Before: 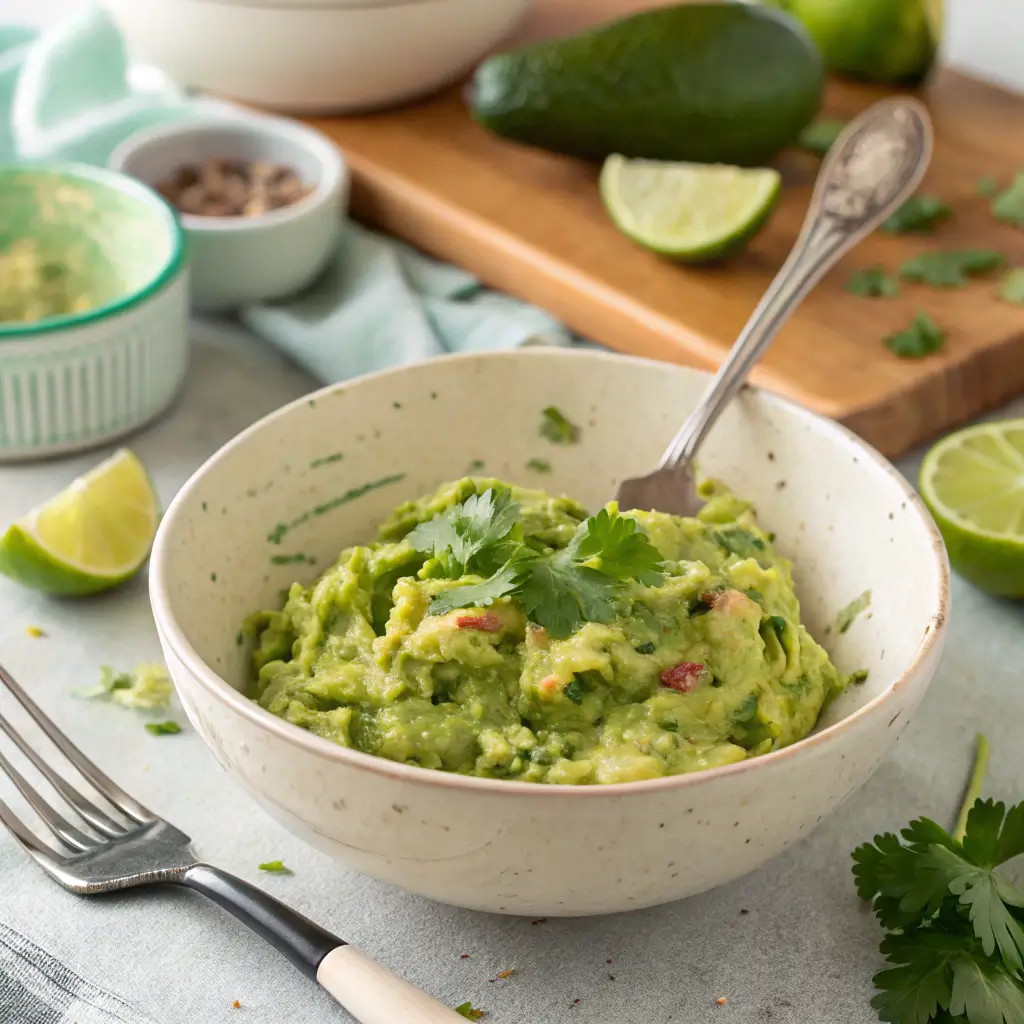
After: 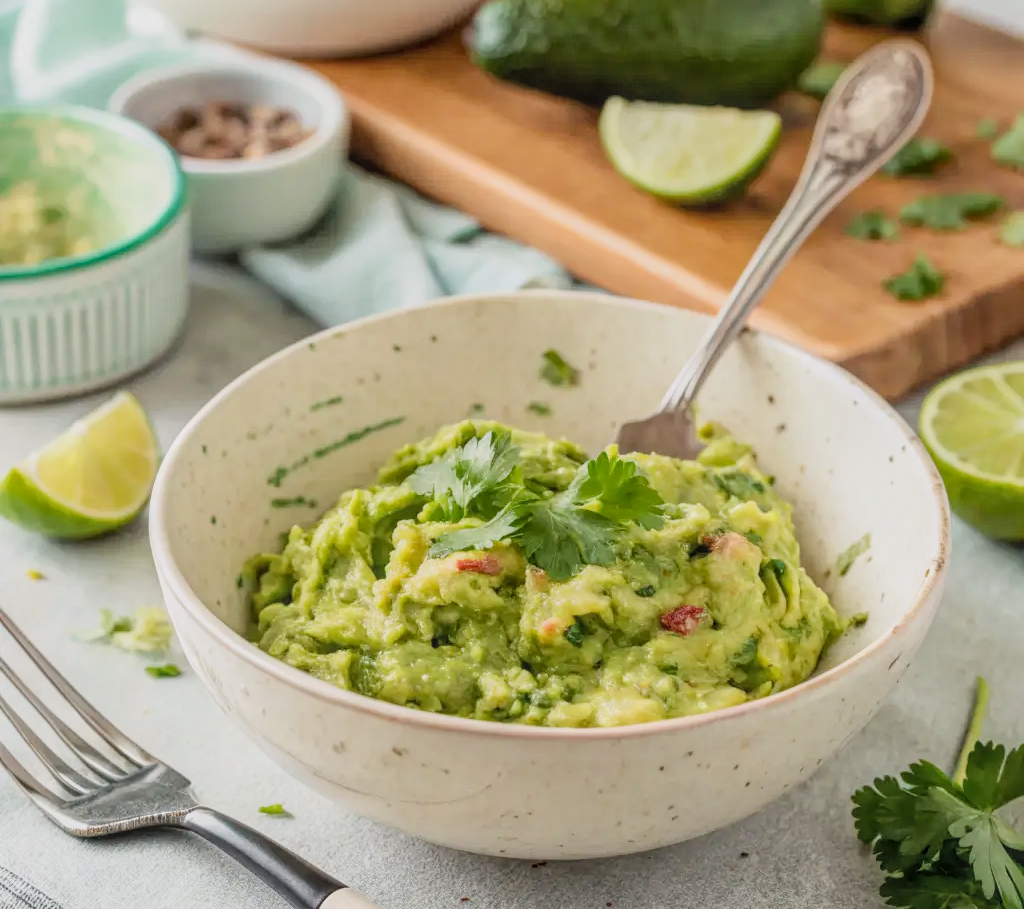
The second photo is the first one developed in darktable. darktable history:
exposure: black level correction 0, exposure 0.5 EV, compensate highlight preservation false
filmic rgb: black relative exposure -7.32 EV, white relative exposure 5.09 EV, hardness 3.2
local contrast: highlights 74%, shadows 55%, detail 176%, midtone range 0.207
crop and rotate: top 5.609%, bottom 5.609%
